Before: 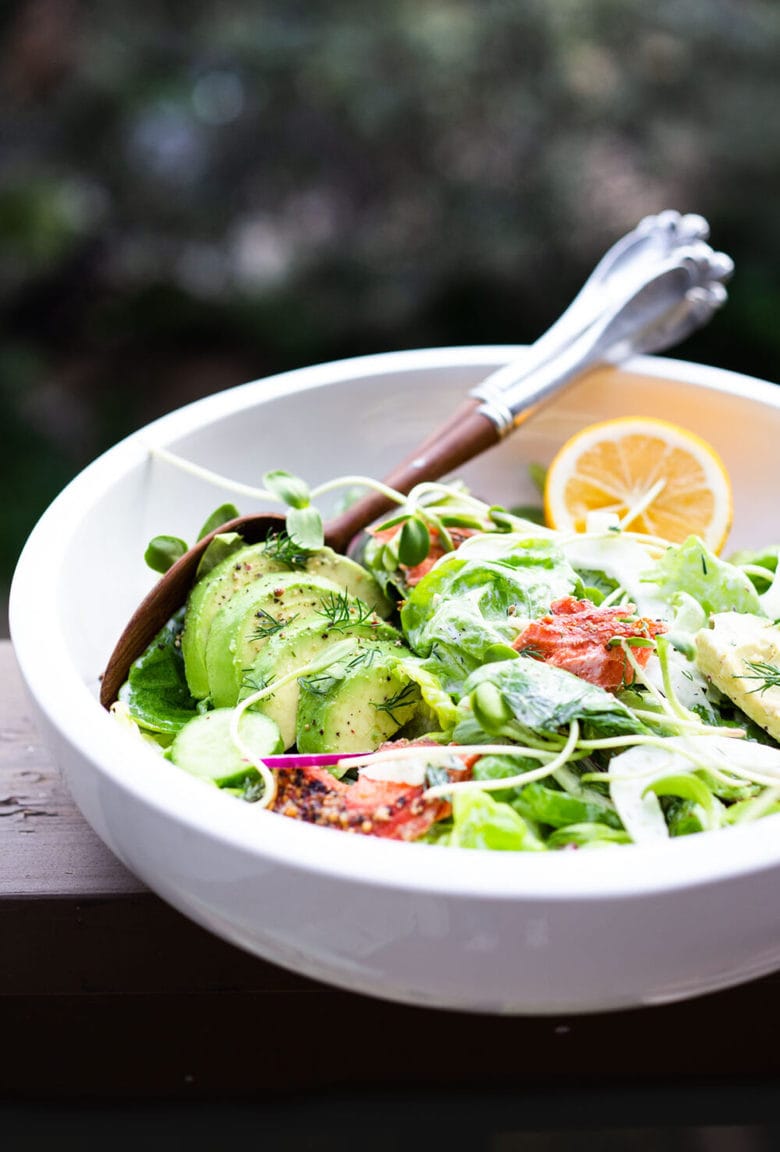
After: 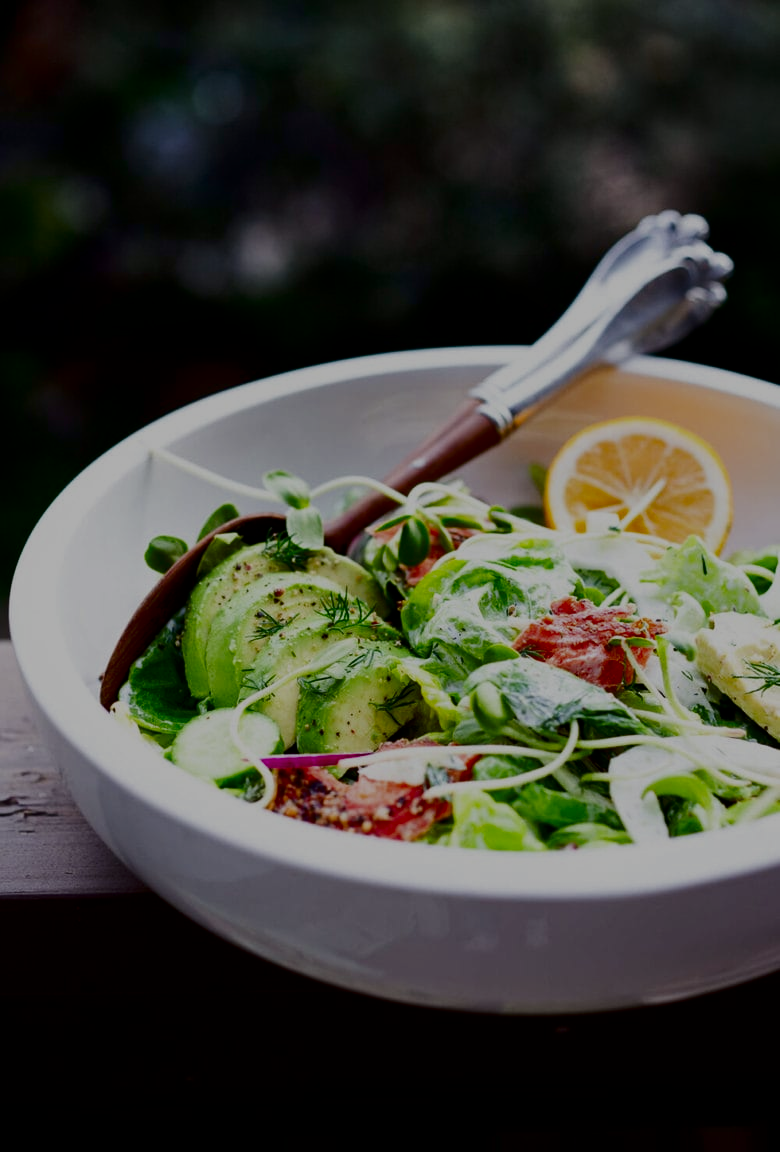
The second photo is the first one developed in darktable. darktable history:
filmic rgb: black relative exposure -16 EV, white relative exposure 6.12 EV, hardness 5.22
contrast brightness saturation: brightness -0.52
